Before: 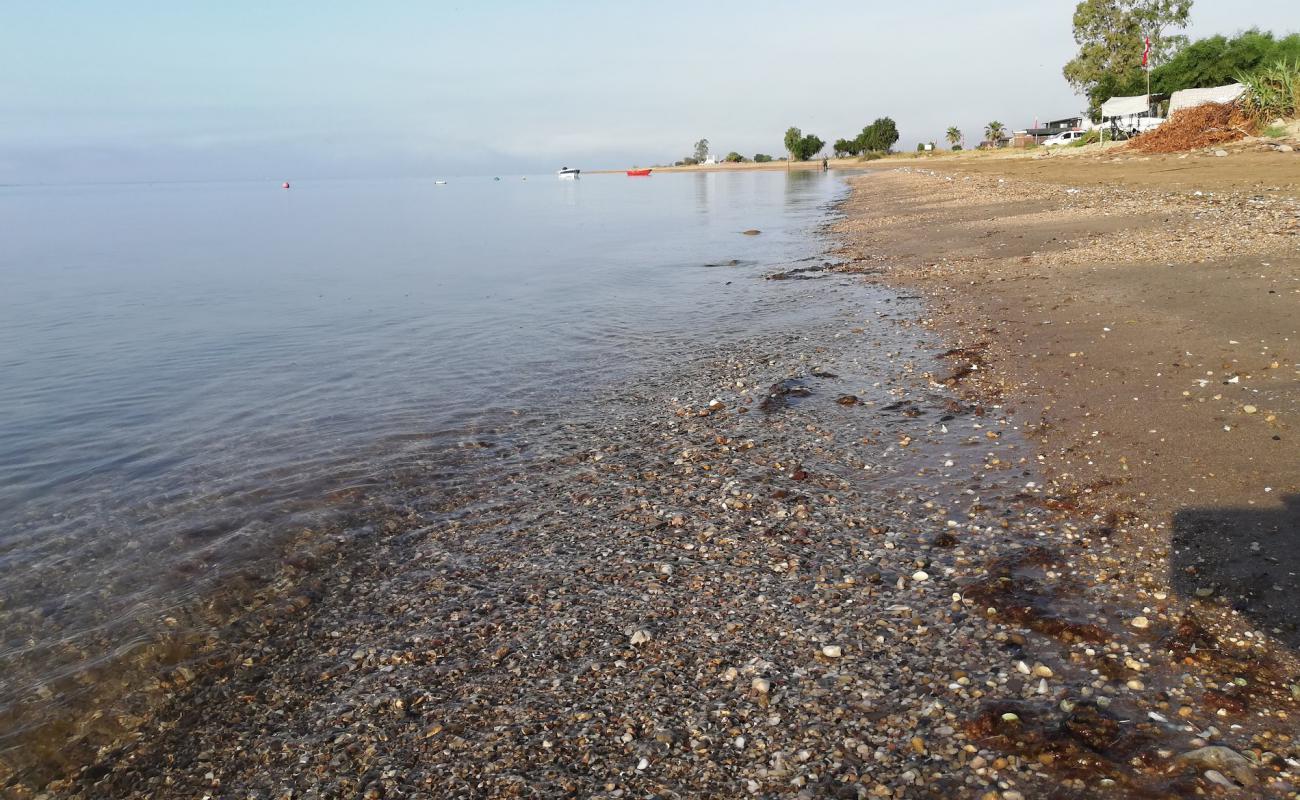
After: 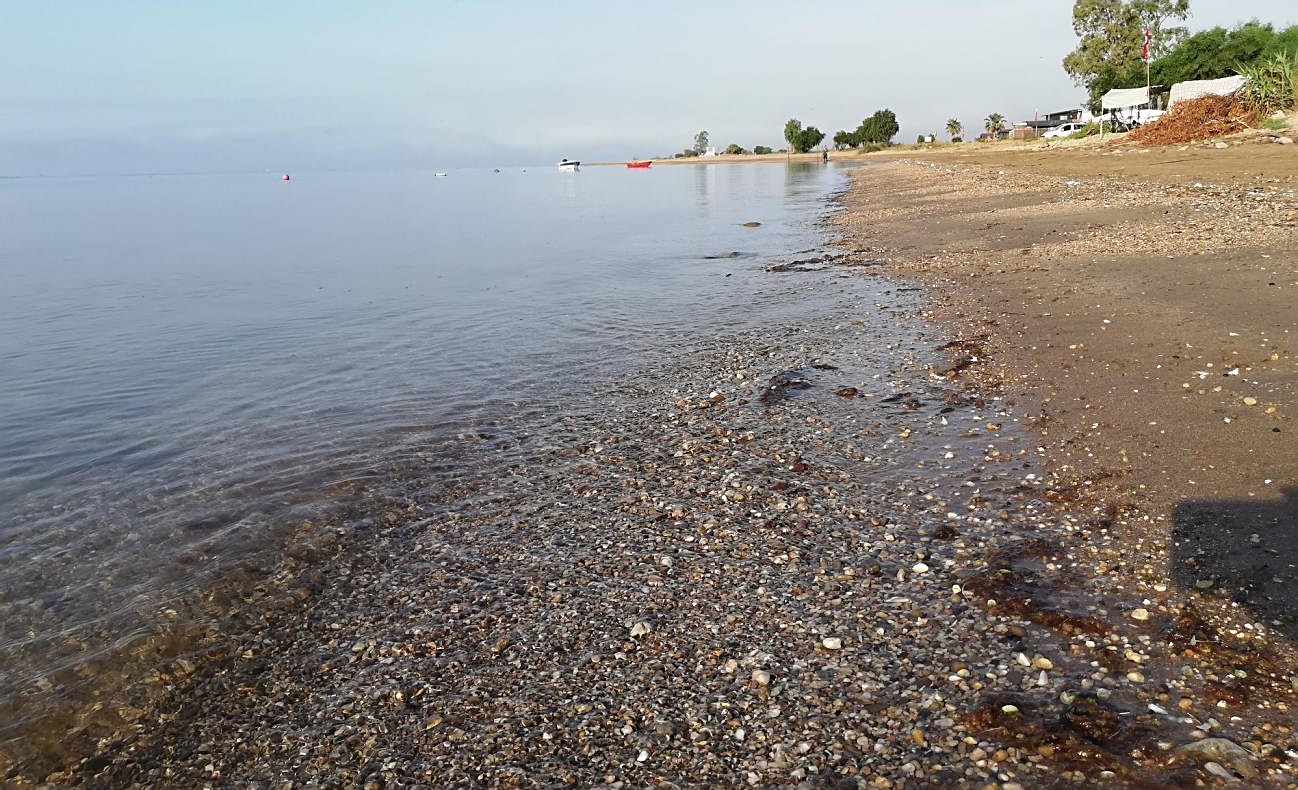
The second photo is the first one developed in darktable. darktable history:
sharpen: on, module defaults
crop: top 1.002%, right 0.082%
